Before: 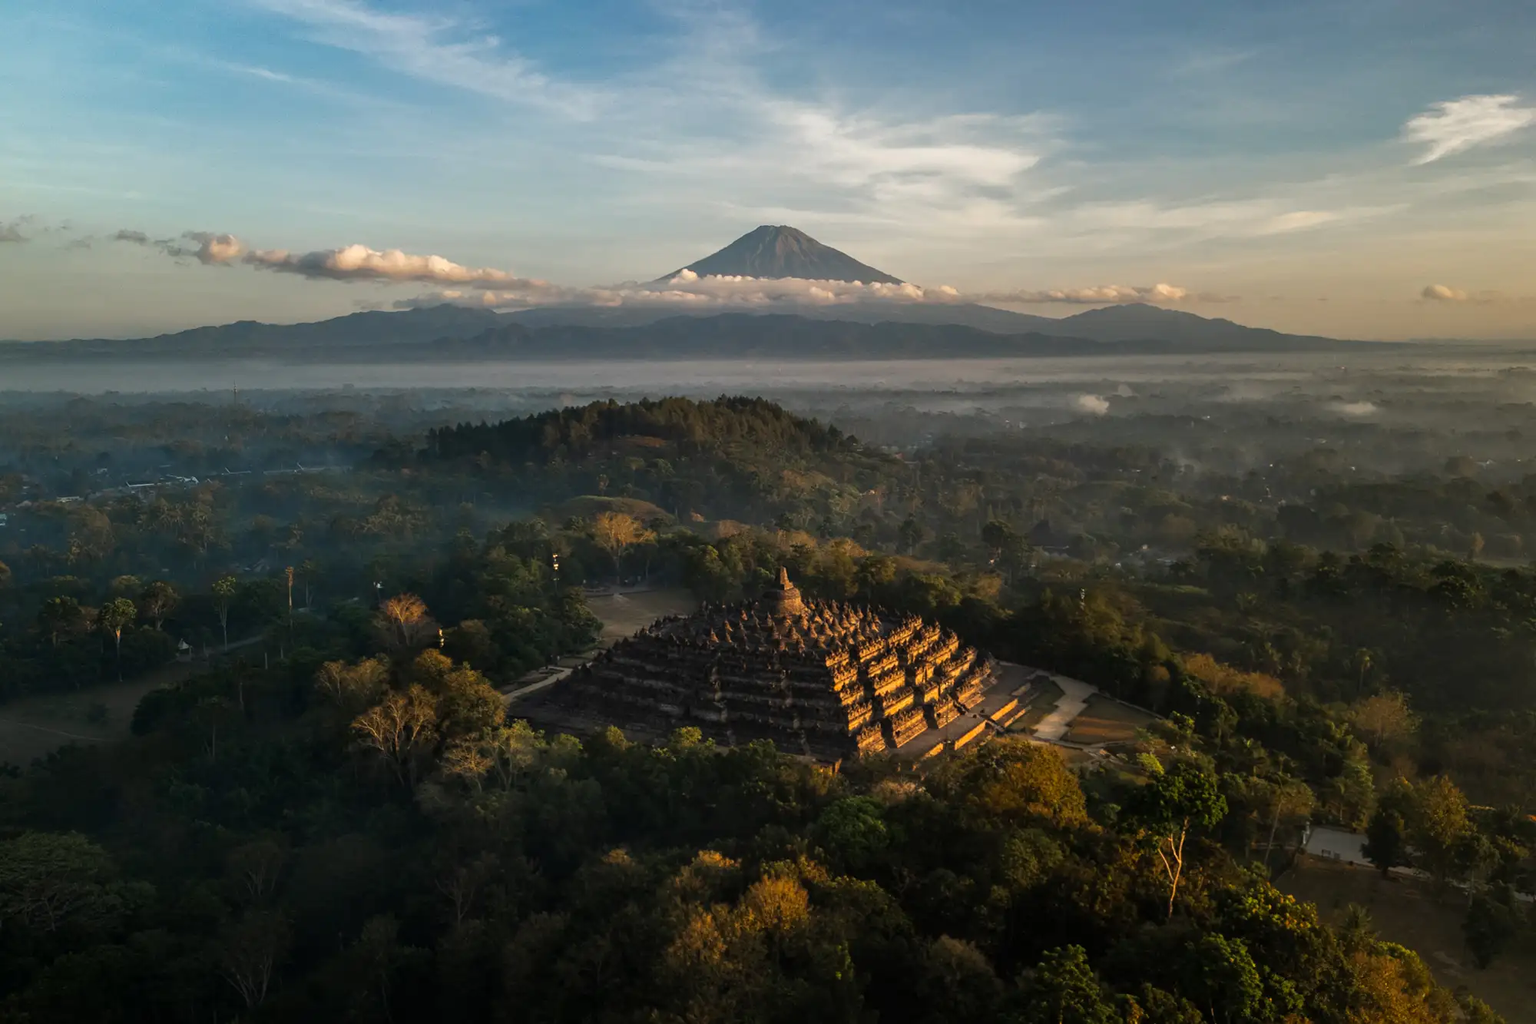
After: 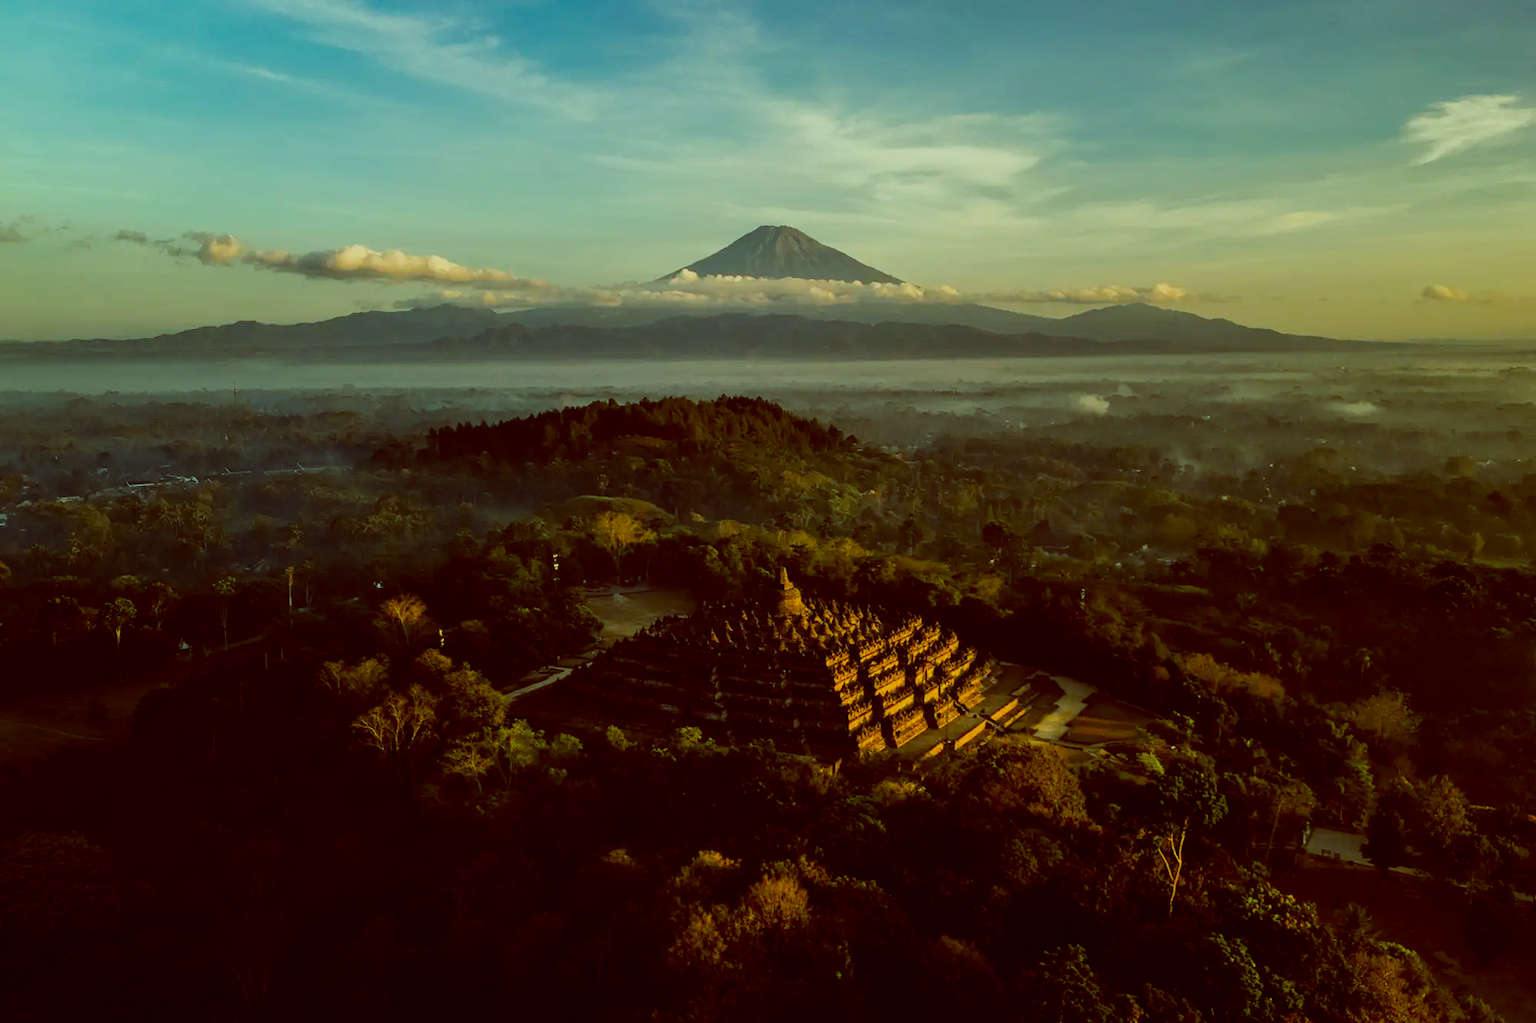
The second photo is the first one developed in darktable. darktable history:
filmic rgb: black relative exposure -7.6 EV, white relative exposure 4.64 EV, threshold 3 EV, target black luminance 0%, hardness 3.55, latitude 50.51%, contrast 1.033, highlights saturation mix 10%, shadows ↔ highlights balance -0.198%, color science v4 (2020), enable highlight reconstruction true
color balance: lift [1, 1.015, 0.987, 0.985], gamma [1, 0.959, 1.042, 0.958], gain [0.927, 0.938, 1.072, 0.928], contrast 1.5%
